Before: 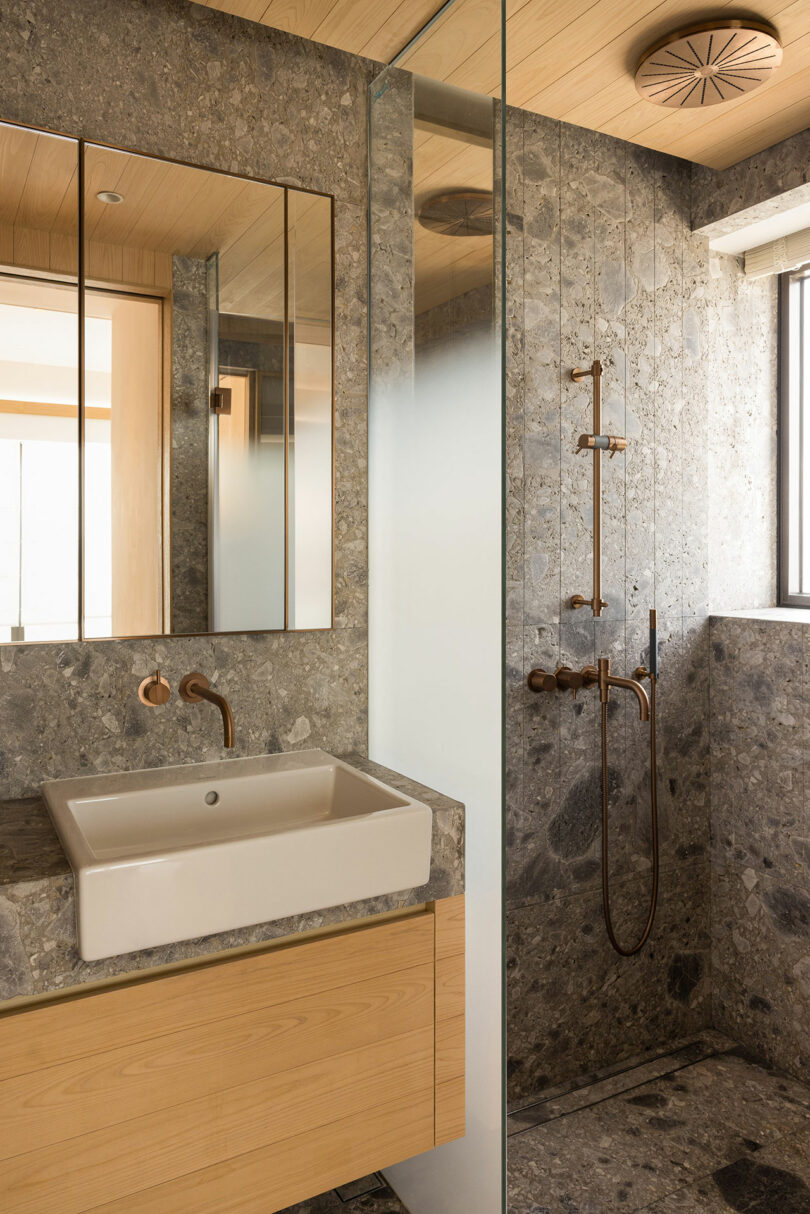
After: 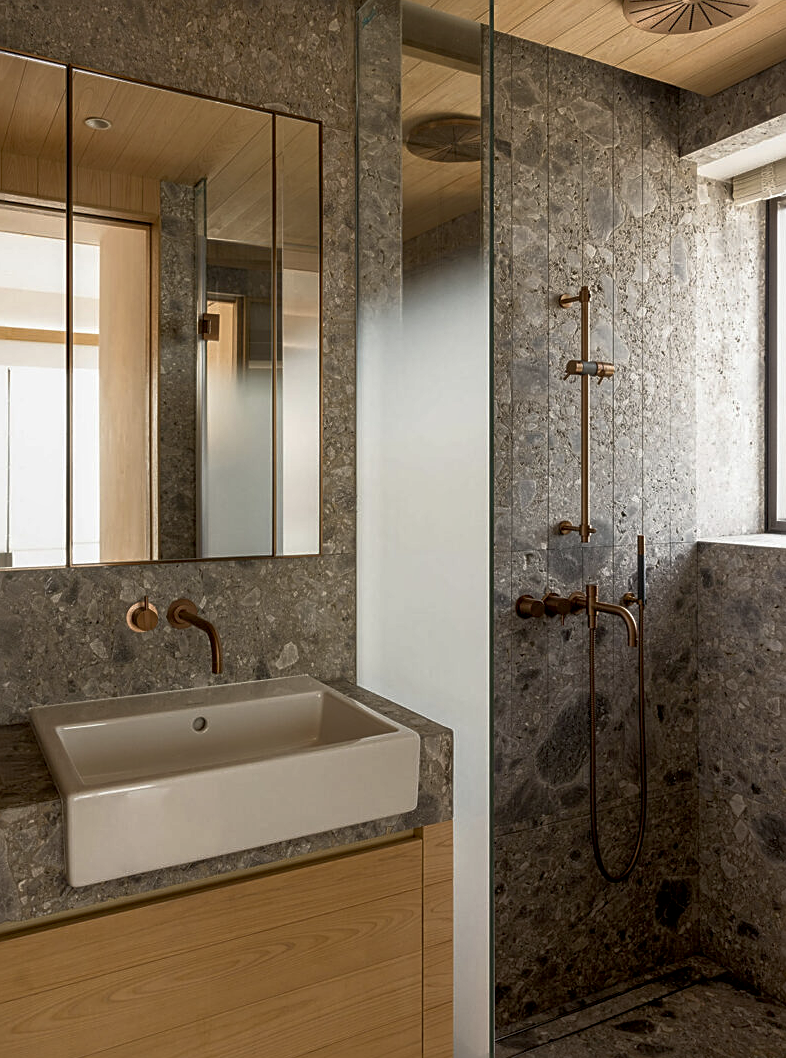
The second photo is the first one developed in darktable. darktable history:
local contrast: detail 110%
crop: left 1.507%, top 6.147%, right 1.379%, bottom 6.637%
sharpen: on, module defaults
white balance: emerald 1
rgb curve: curves: ch0 [(0, 0) (0.415, 0.237) (1, 1)]
exposure: black level correction 0.01, exposure 0.011 EV, compensate highlight preservation false
